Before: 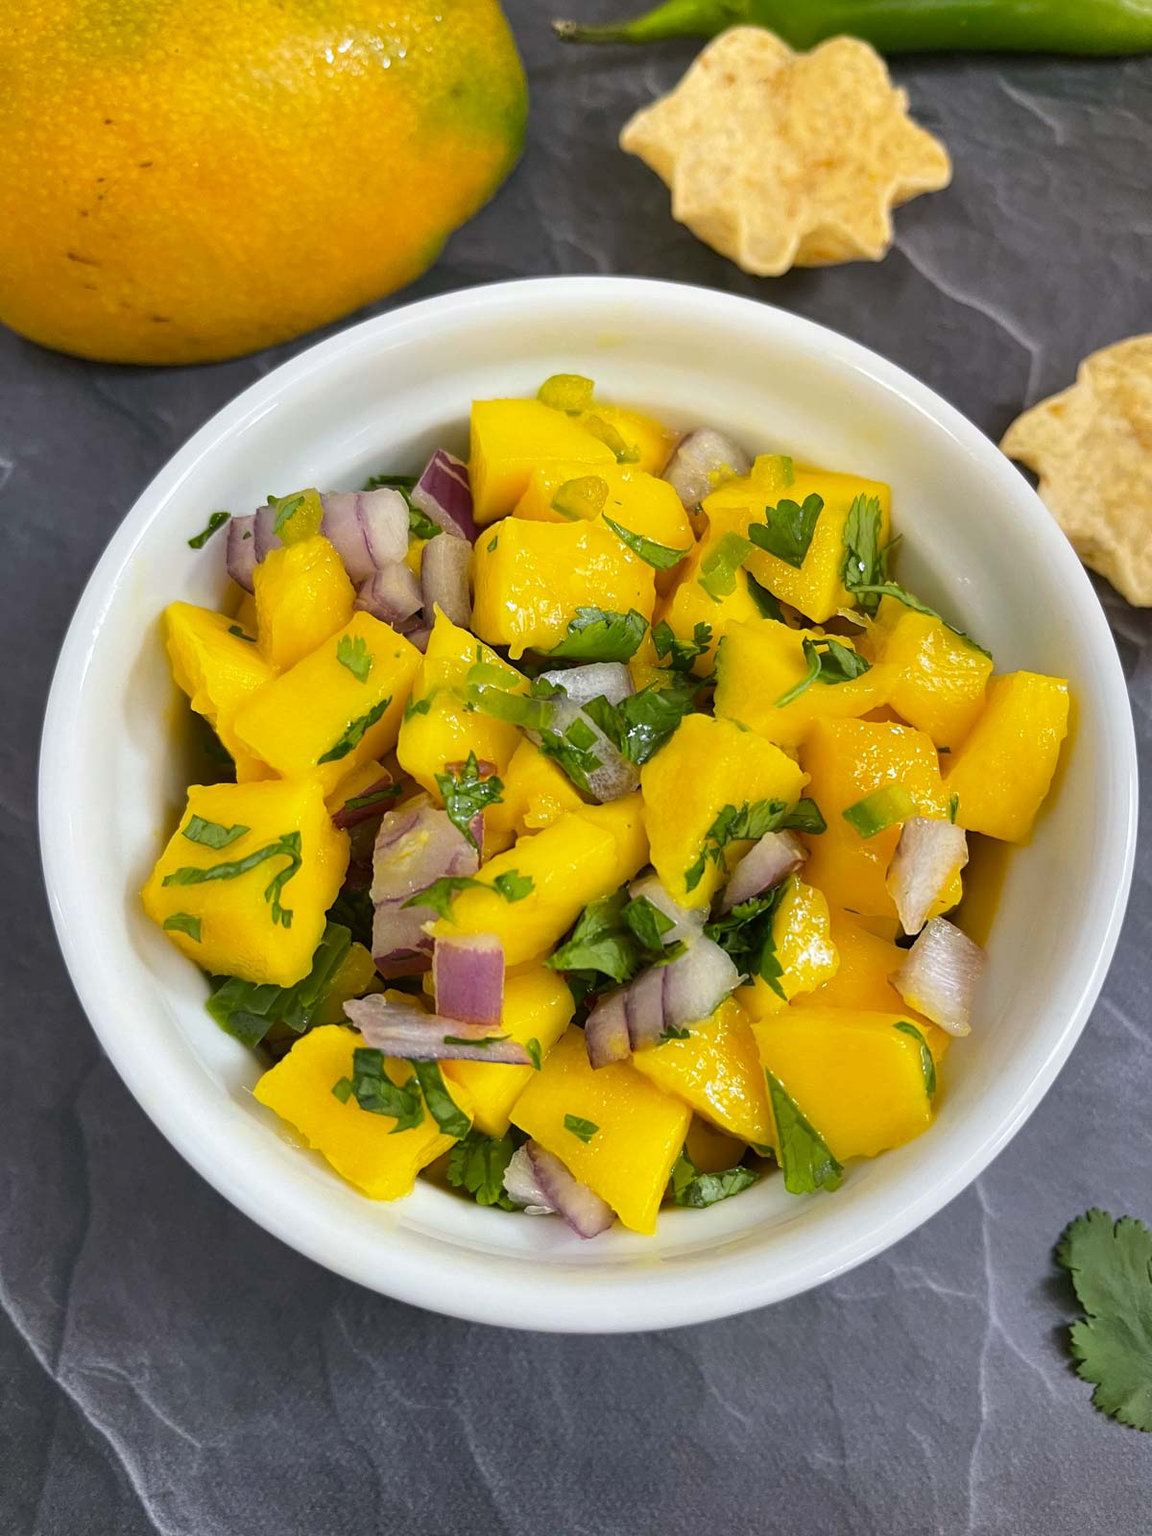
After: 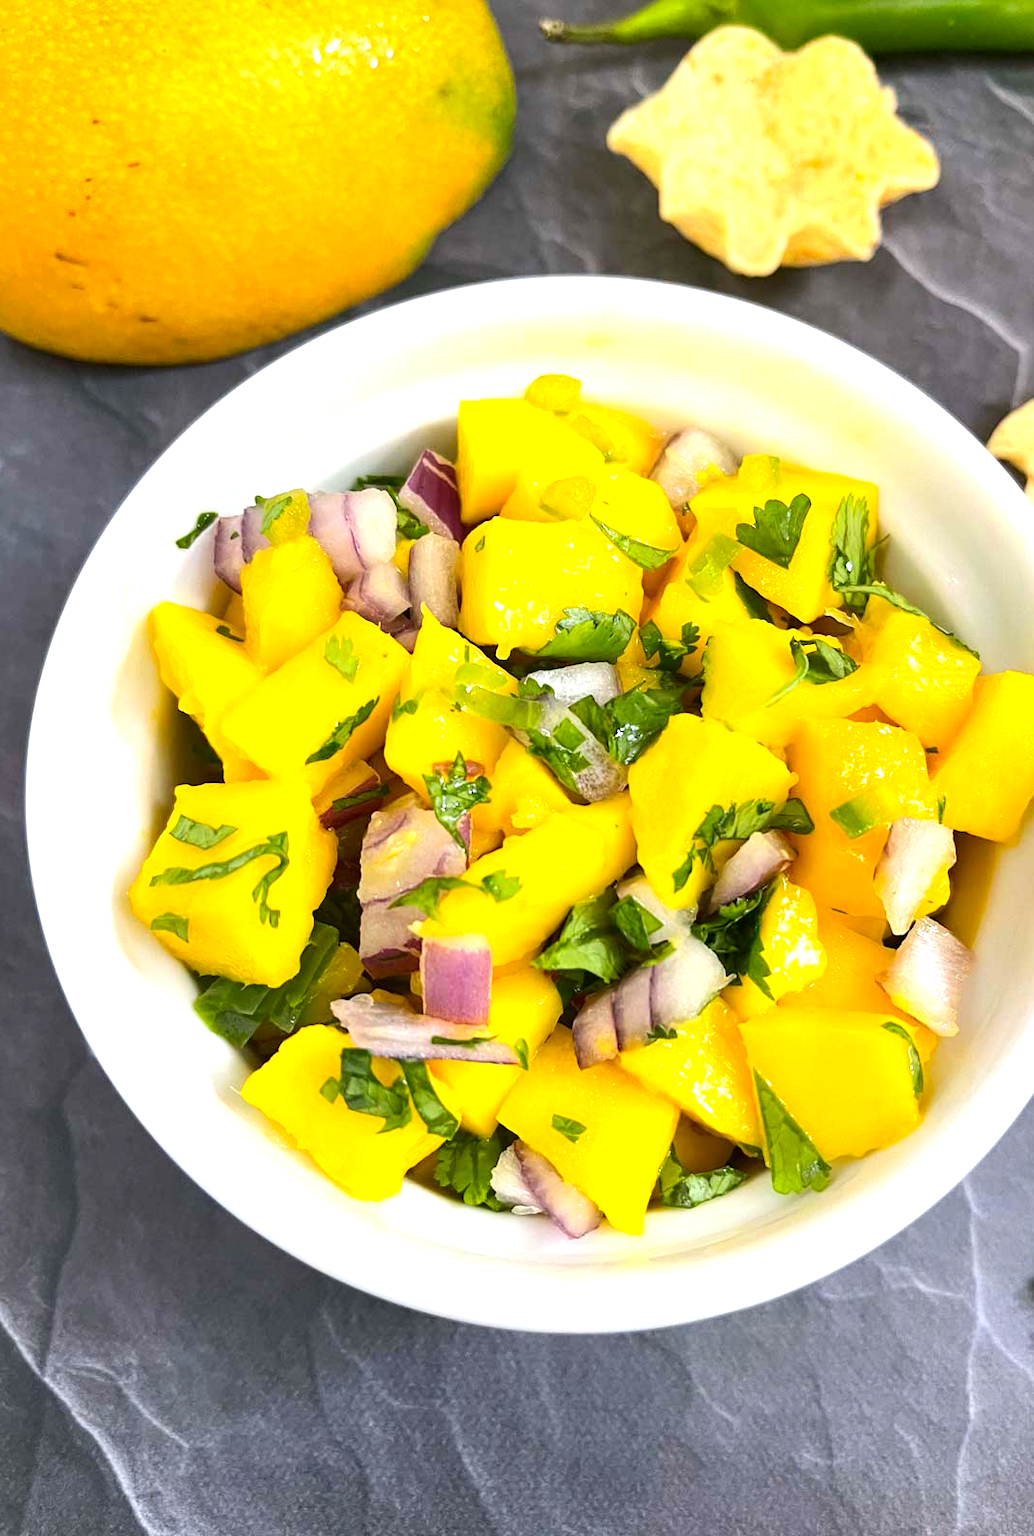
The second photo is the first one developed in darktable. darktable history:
contrast brightness saturation: contrast 0.149, brightness -0.007, saturation 0.096
crop and rotate: left 1.086%, right 9.044%
exposure: black level correction 0, exposure 0.937 EV, compensate highlight preservation false
